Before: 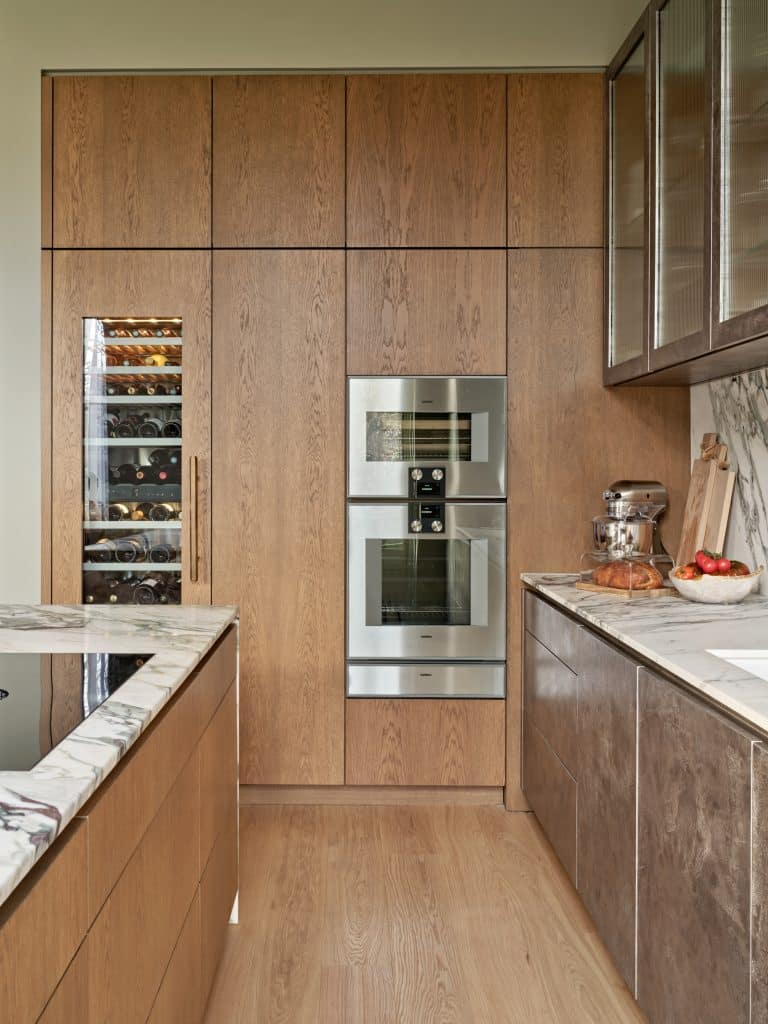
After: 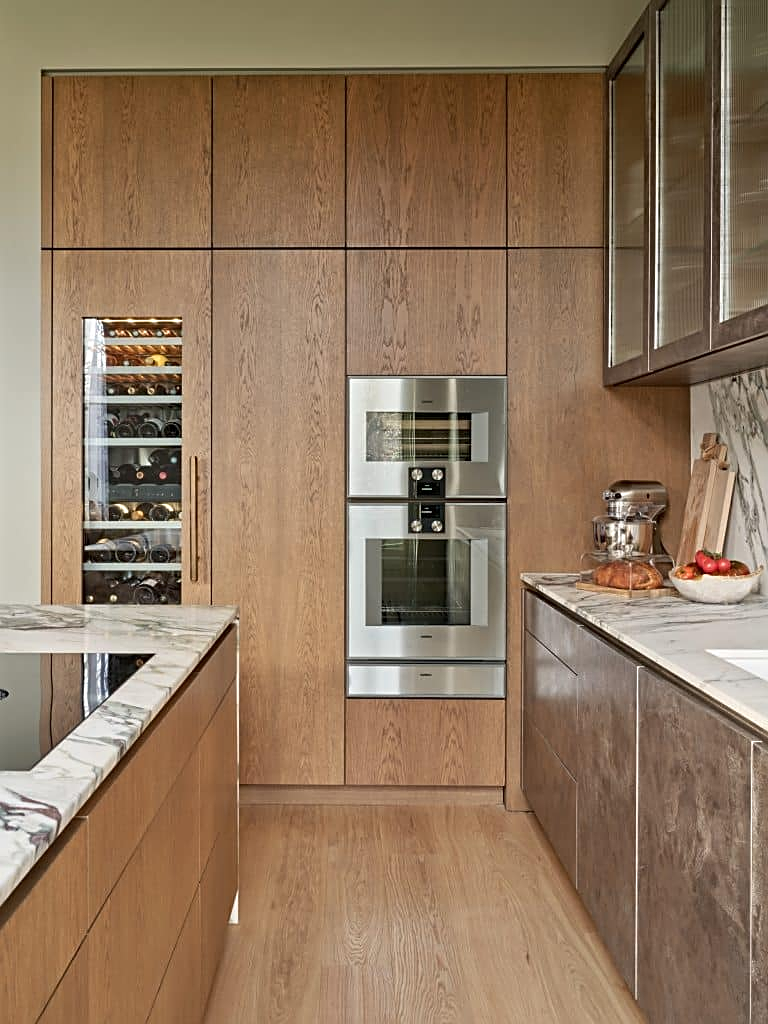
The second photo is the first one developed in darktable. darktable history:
sharpen: on, module defaults
local contrast: mode bilateral grid, contrast 16, coarseness 37, detail 105%, midtone range 0.2
